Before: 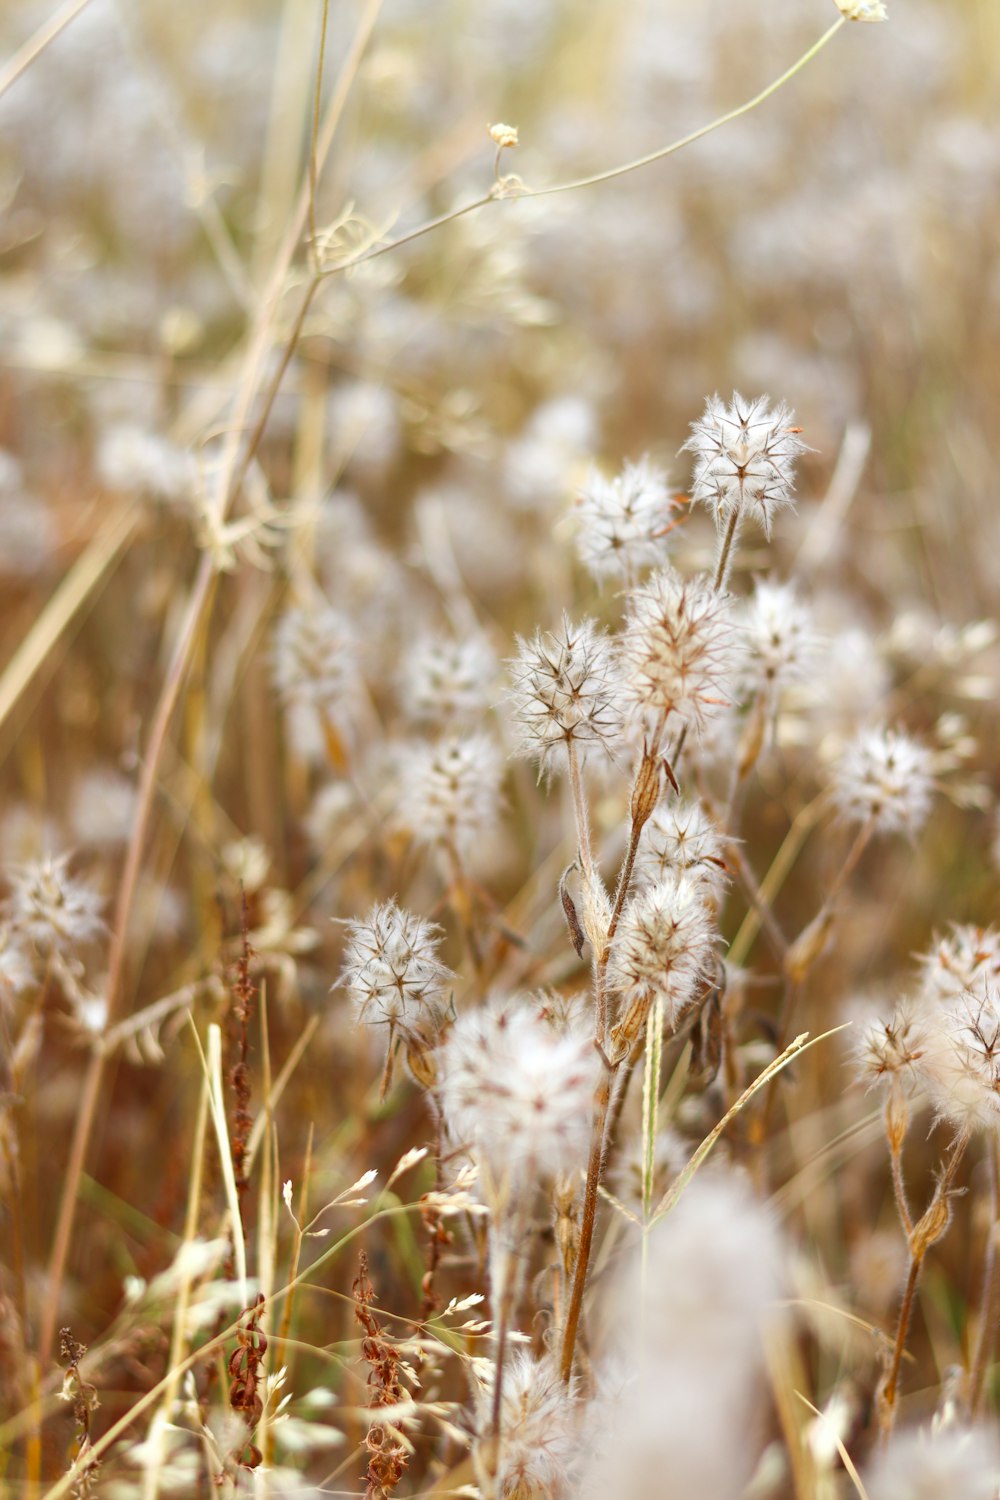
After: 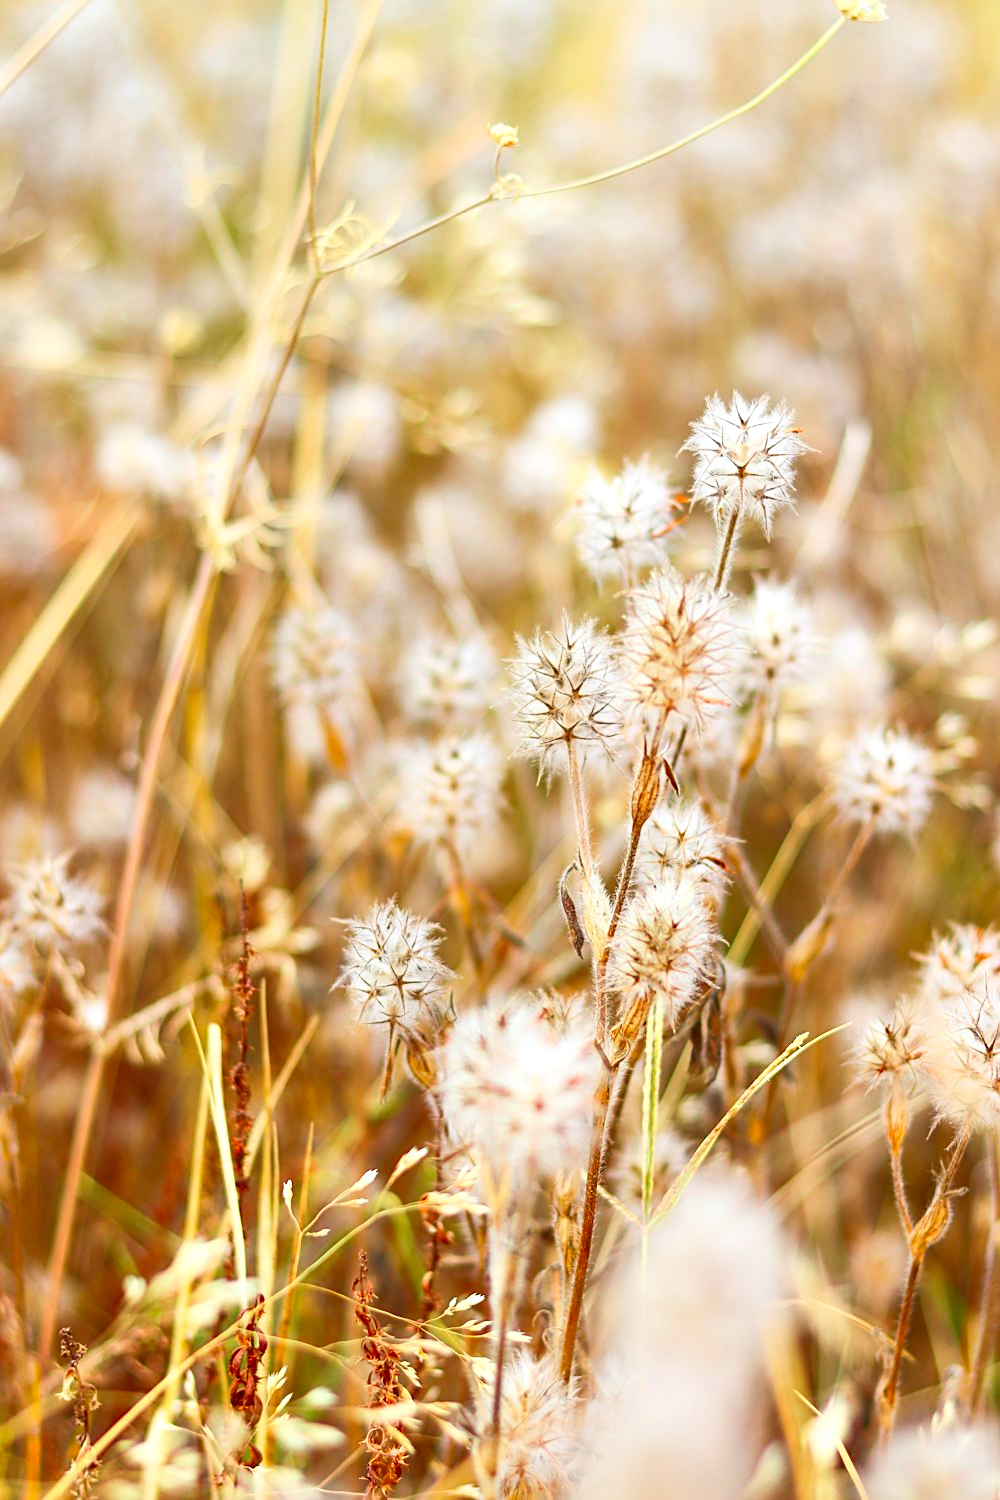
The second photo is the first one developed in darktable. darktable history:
contrast brightness saturation: contrast 0.198, brightness 0.192, saturation 0.792
sharpen: on, module defaults
local contrast: mode bilateral grid, contrast 19, coarseness 51, detail 120%, midtone range 0.2
color correction: highlights b* 0.011, saturation 0.845
